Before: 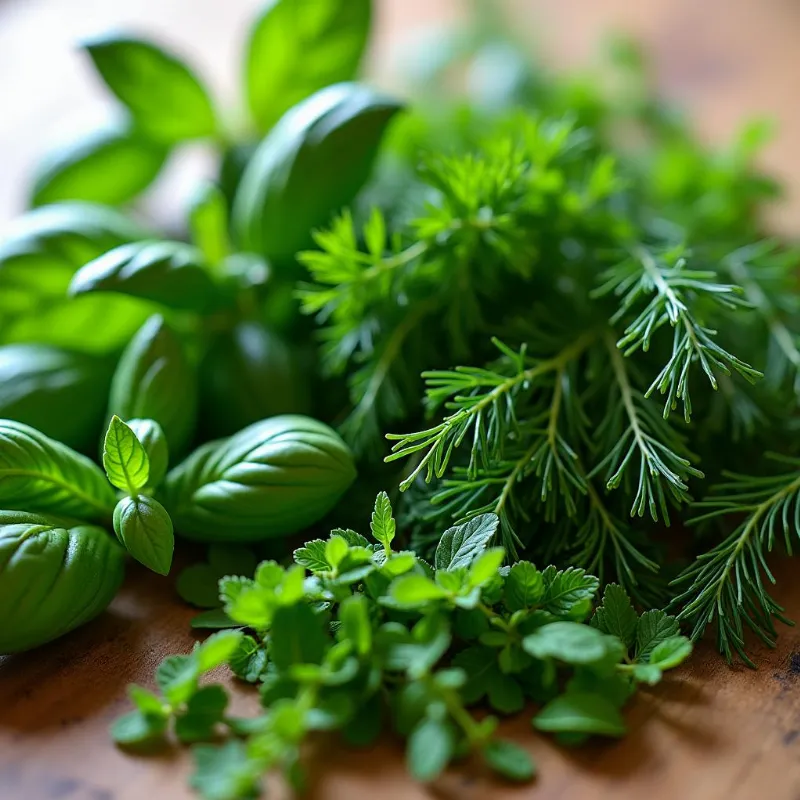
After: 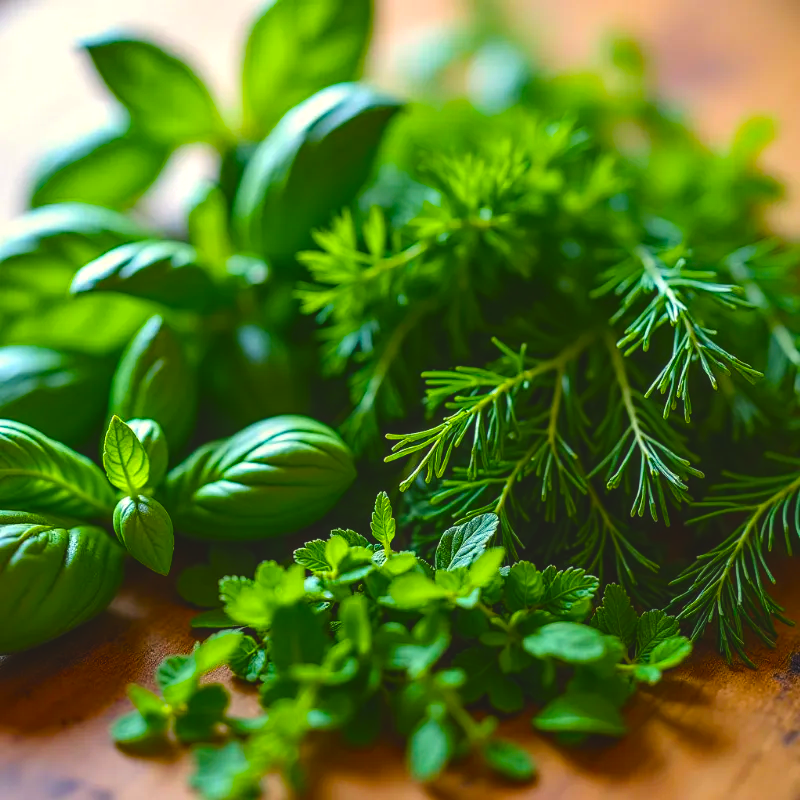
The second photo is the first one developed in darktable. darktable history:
contrast brightness saturation: saturation -0.027
color balance rgb: shadows lift › chroma 2.034%, shadows lift › hue 48.09°, highlights gain › chroma 3.082%, highlights gain › hue 77.21°, linear chroma grading › global chroma 20.085%, perceptual saturation grading › global saturation 35.996%, perceptual saturation grading › shadows 35.771%, global vibrance 20%
exposure: black level correction -0.015, compensate highlight preservation false
local contrast: detail 130%
